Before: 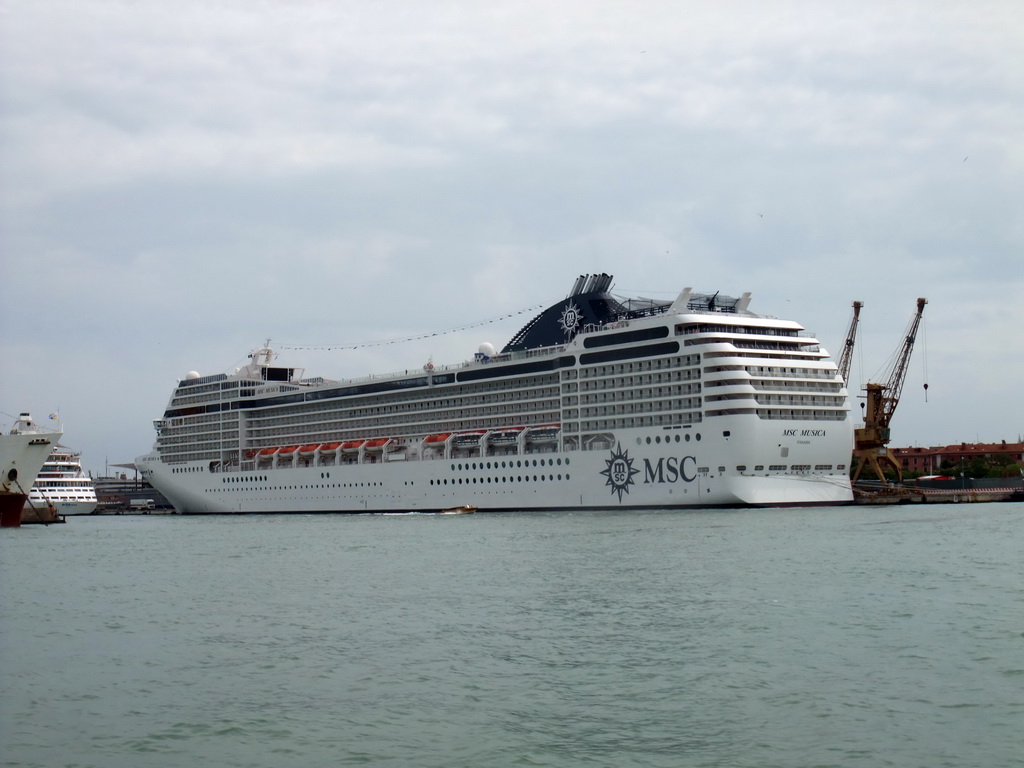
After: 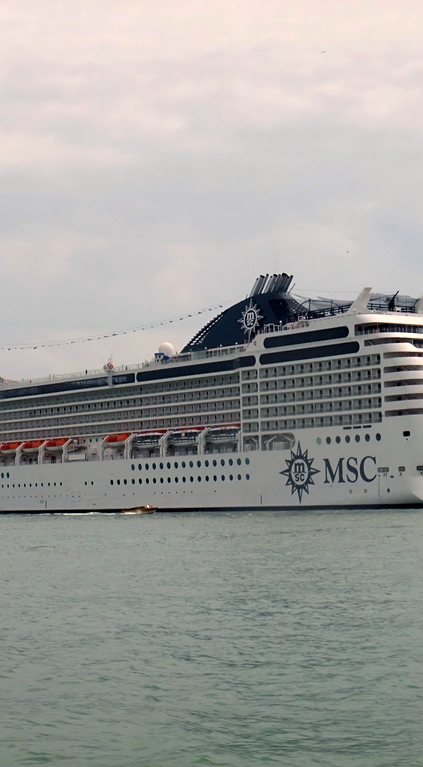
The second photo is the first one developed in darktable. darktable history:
crop: left 31.282%, right 26.982%
color balance rgb: highlights gain › chroma 3.014%, highlights gain › hue 60.25°, perceptual saturation grading › global saturation 30.097%
sharpen: amount 0.206
